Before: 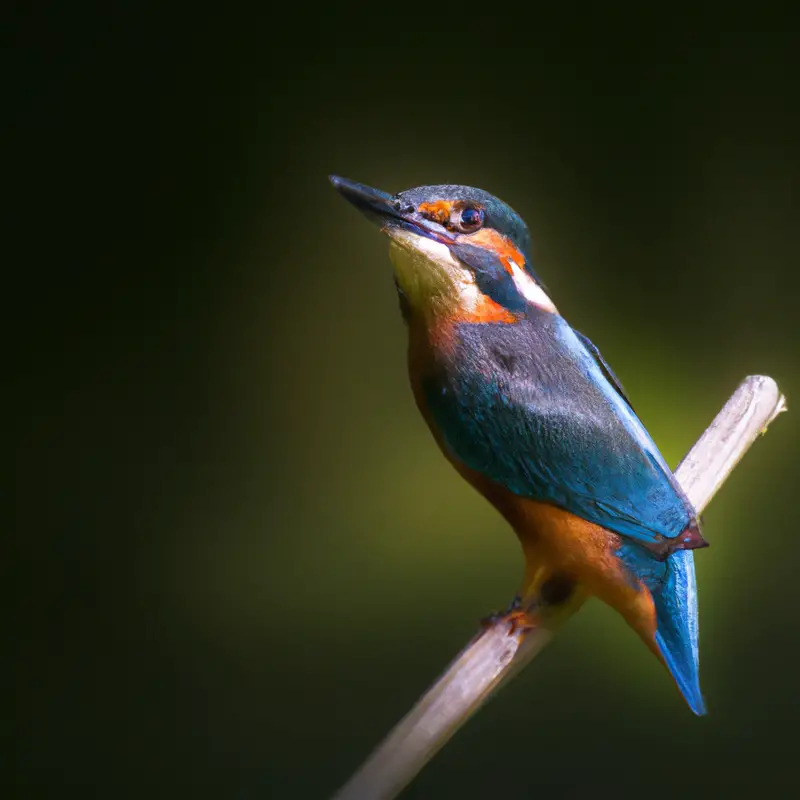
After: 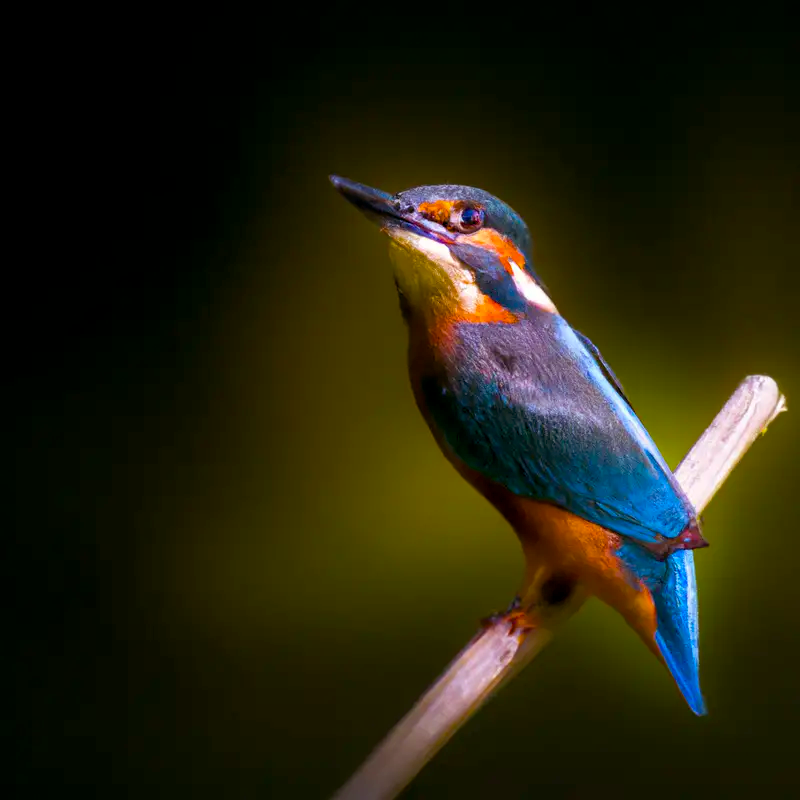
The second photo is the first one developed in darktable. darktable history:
color balance rgb: power › chroma 1.073%, power › hue 25.52°, global offset › luminance -0.509%, linear chroma grading › global chroma 14.419%, perceptual saturation grading › global saturation 25.149%, global vibrance 9.311%
